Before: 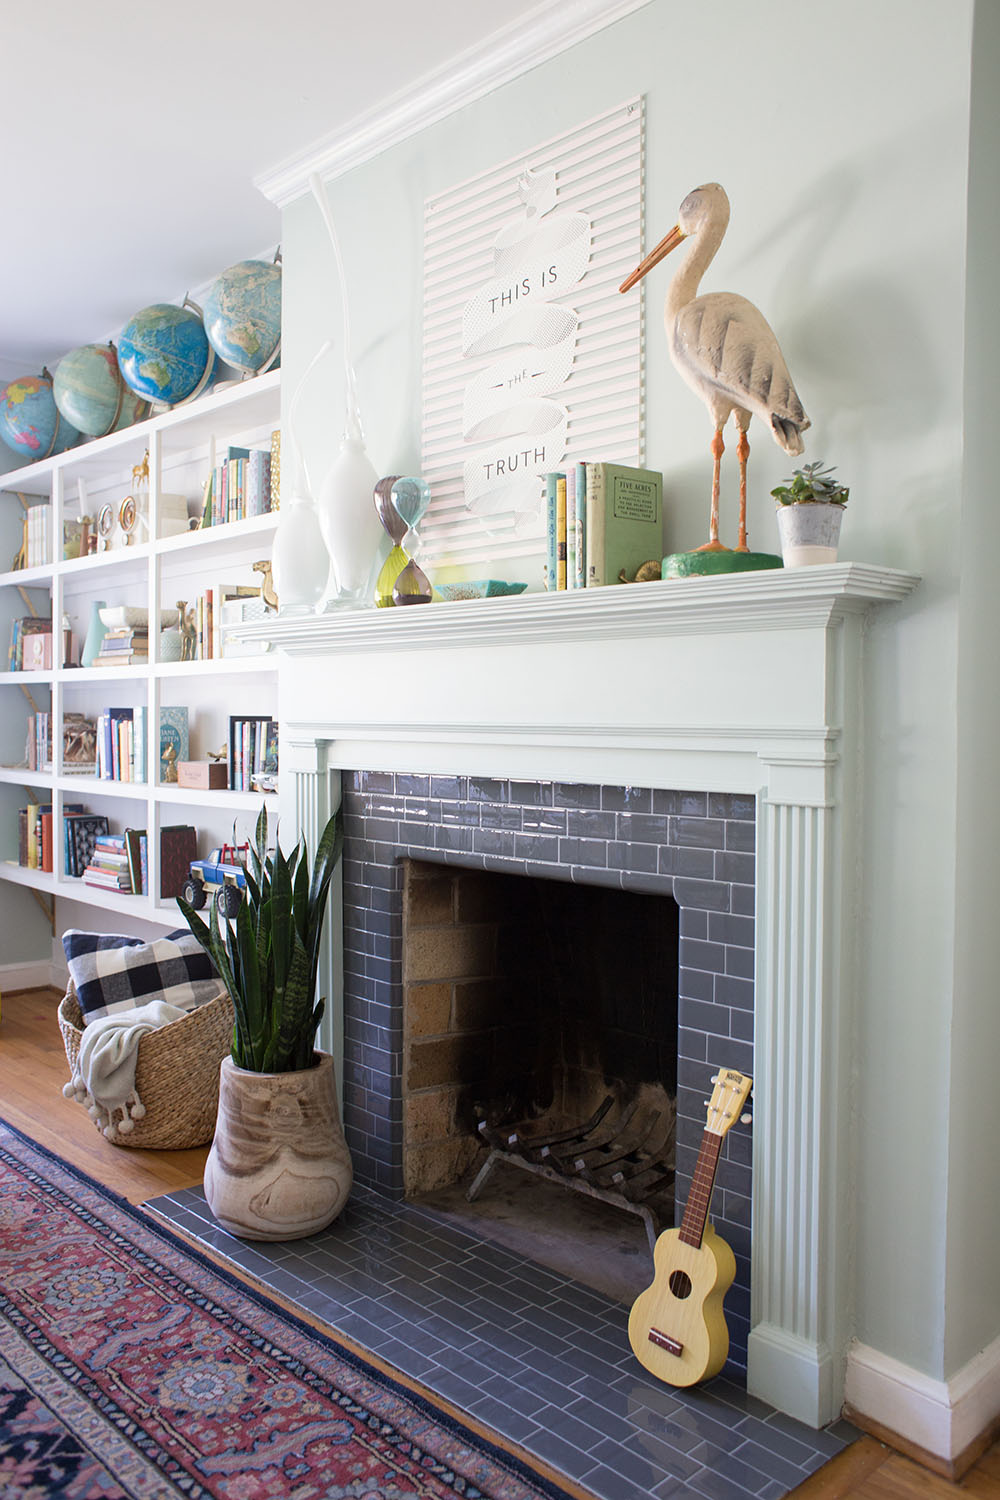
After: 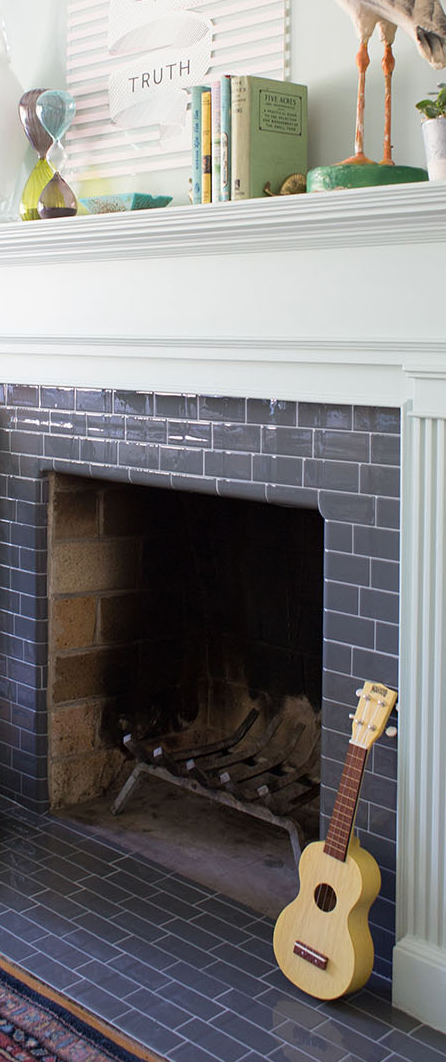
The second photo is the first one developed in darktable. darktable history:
crop: left 35.578%, top 25.81%, right 19.749%, bottom 3.372%
